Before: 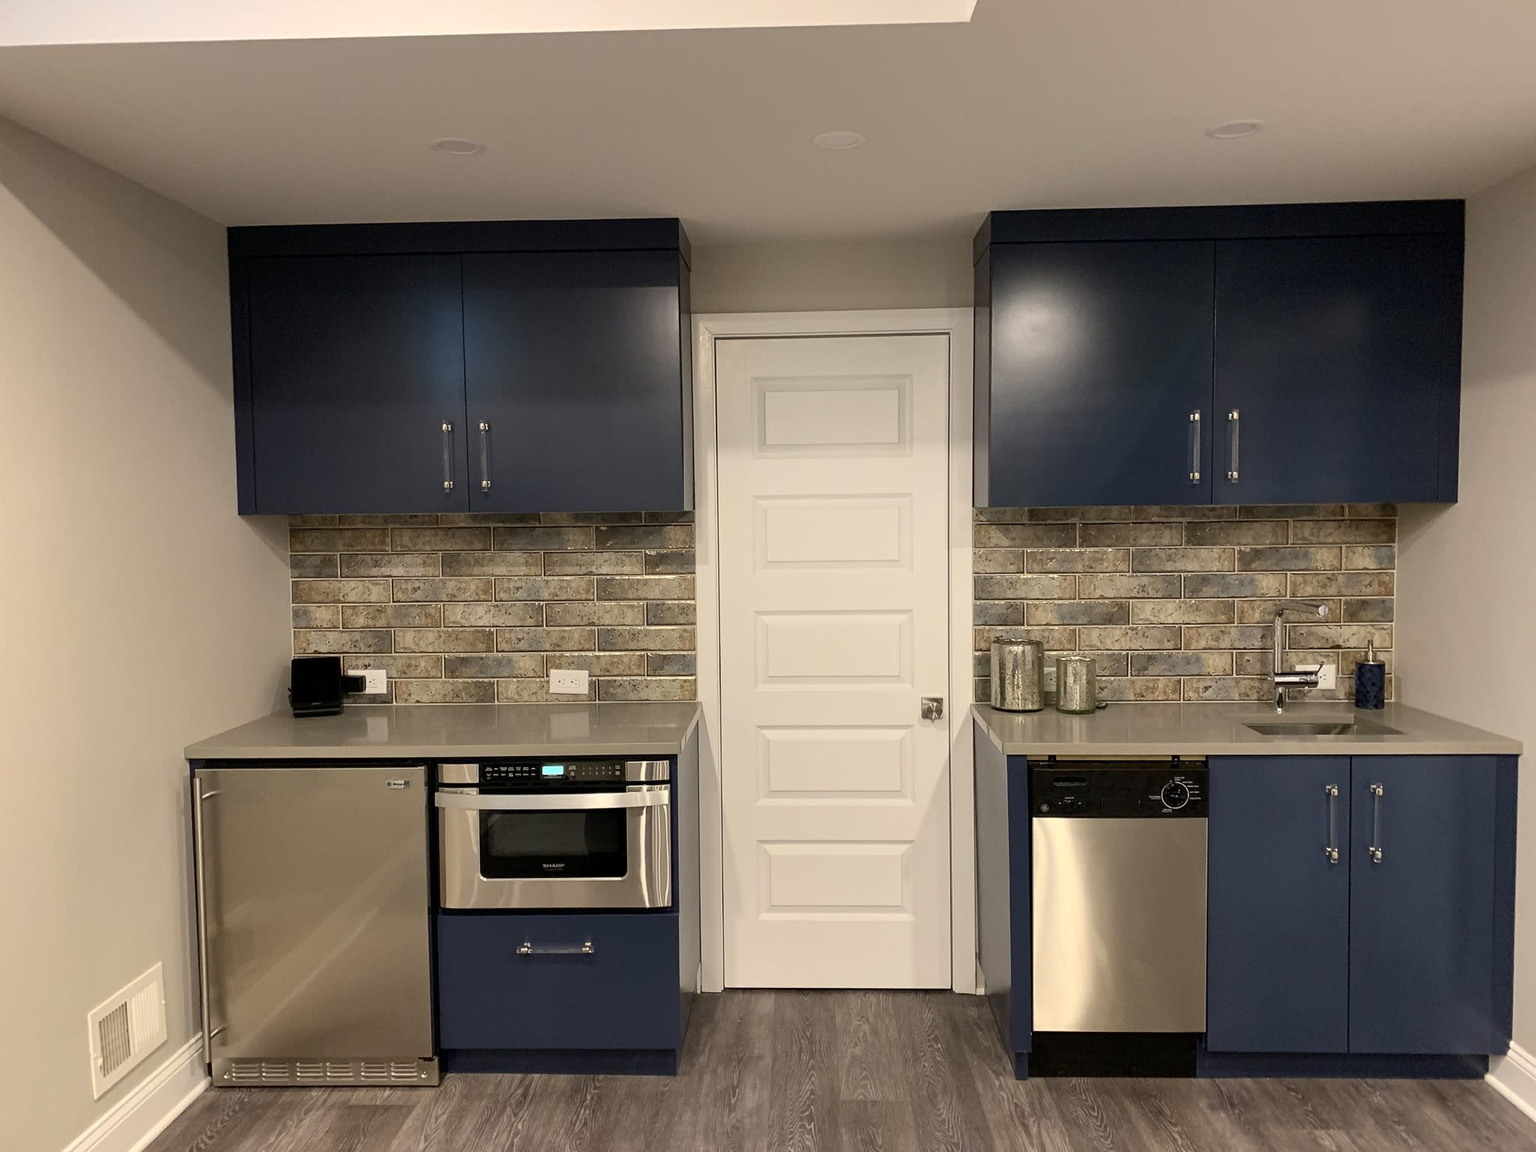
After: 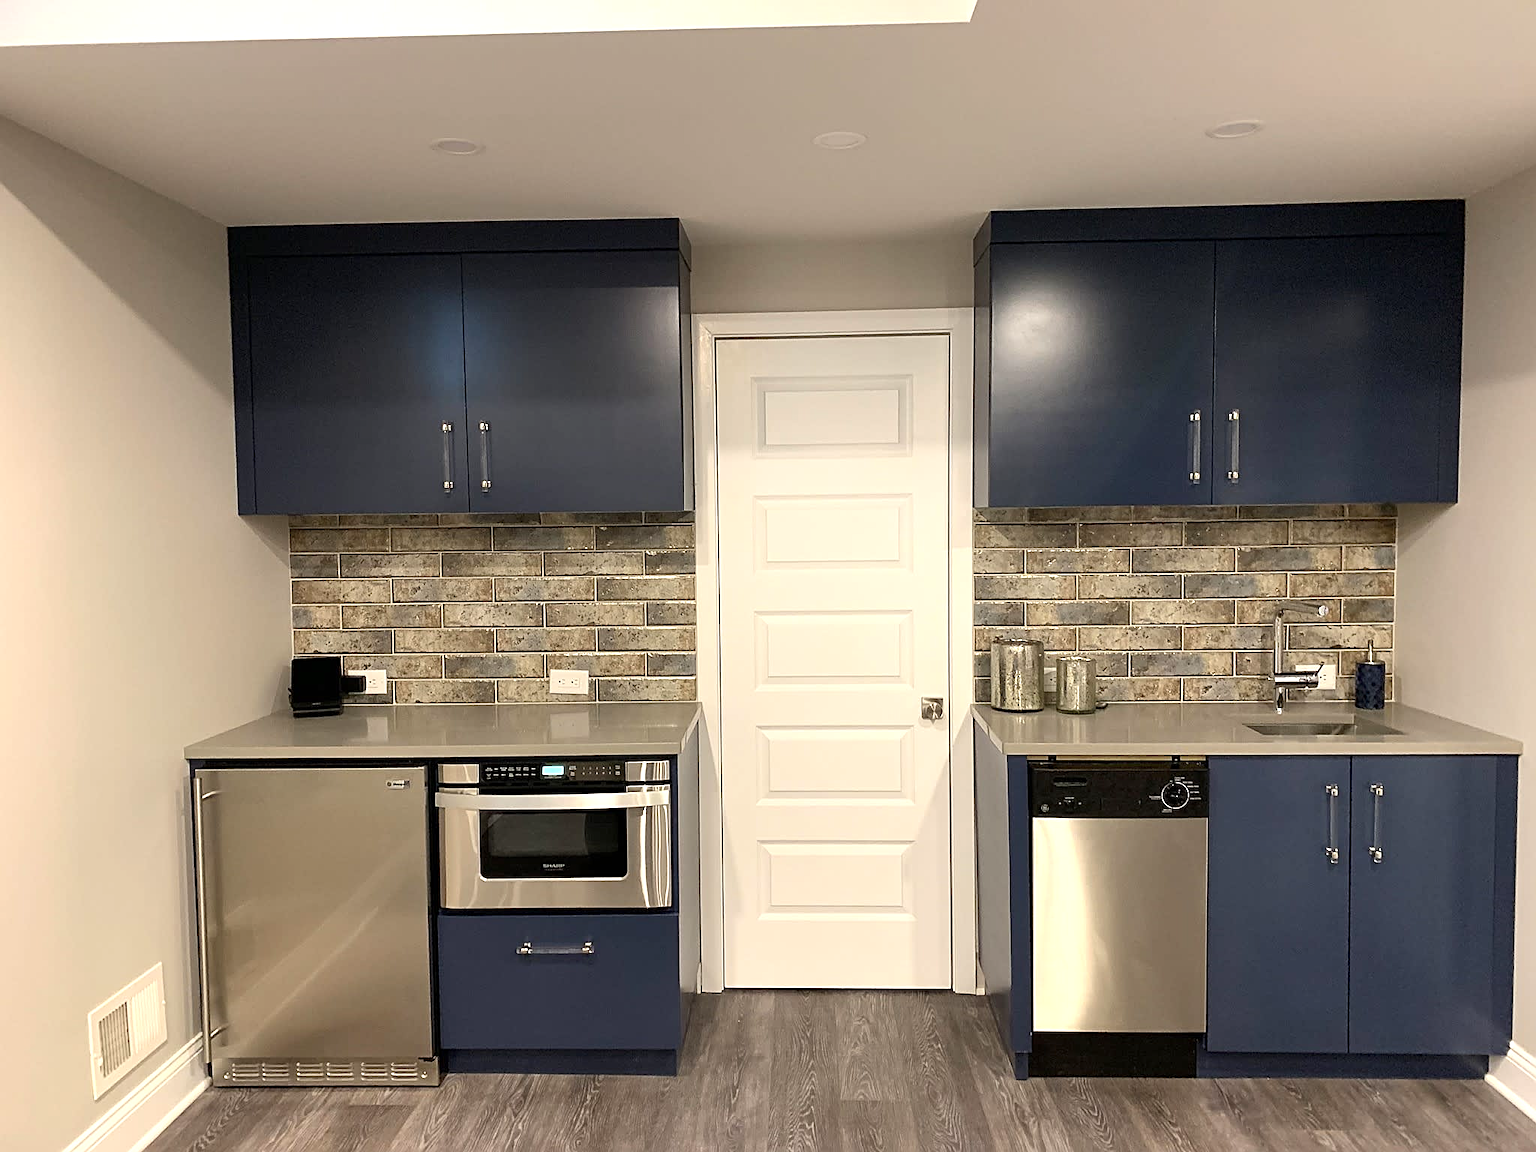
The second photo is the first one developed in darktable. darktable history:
exposure: exposure 0.504 EV, compensate highlight preservation false
sharpen: on, module defaults
